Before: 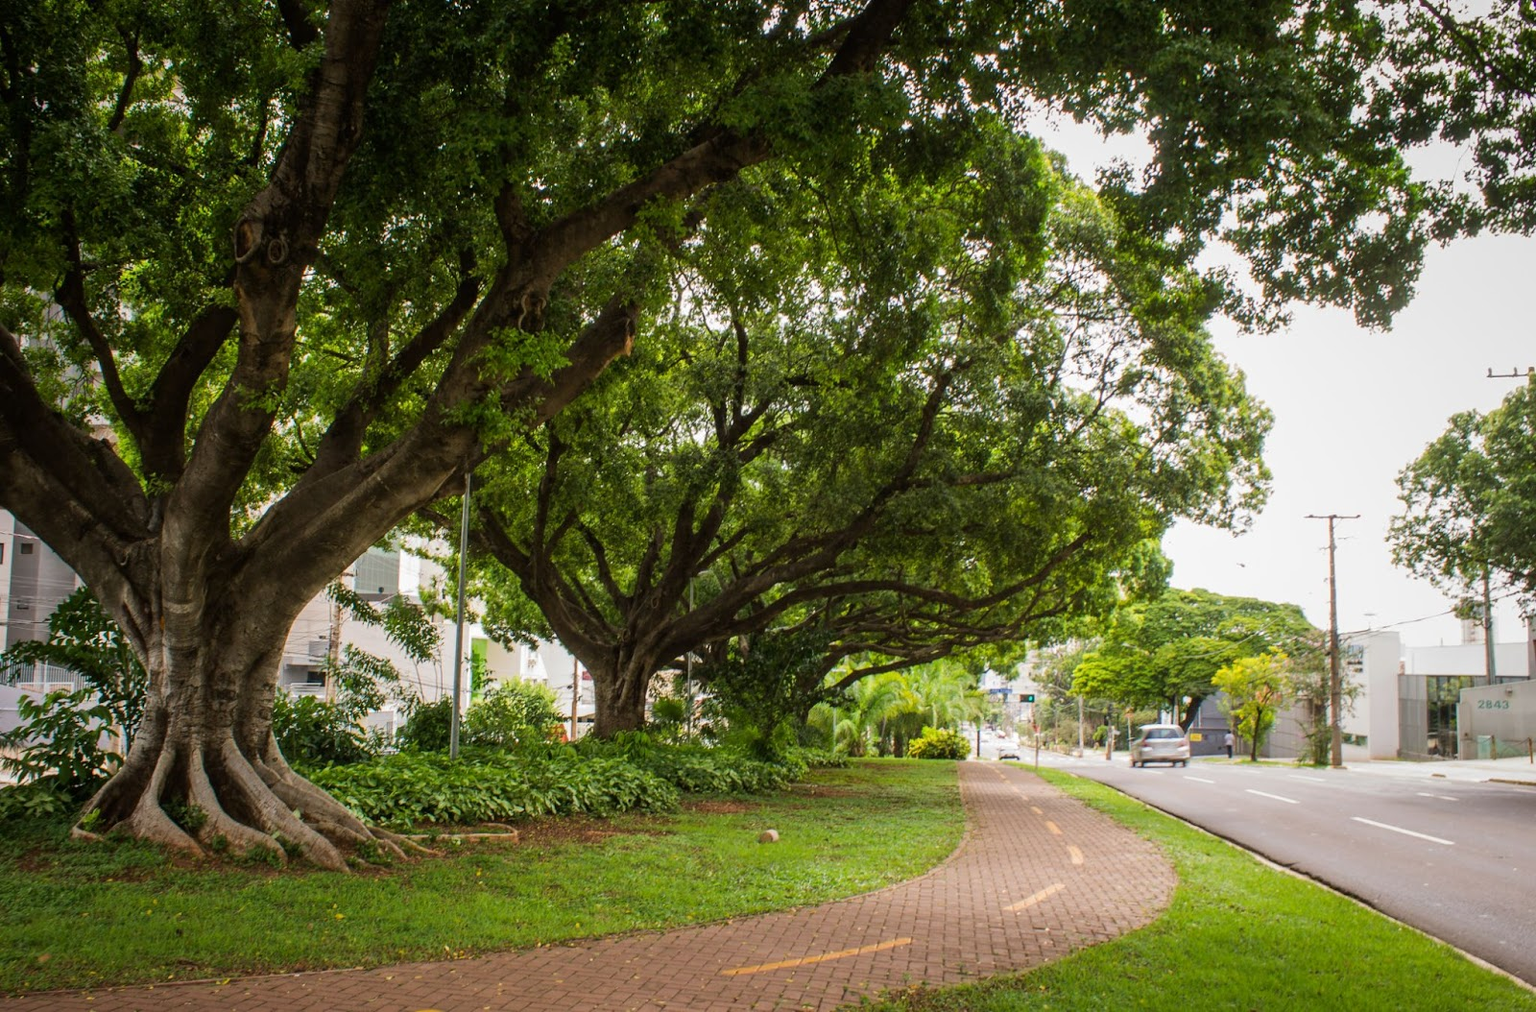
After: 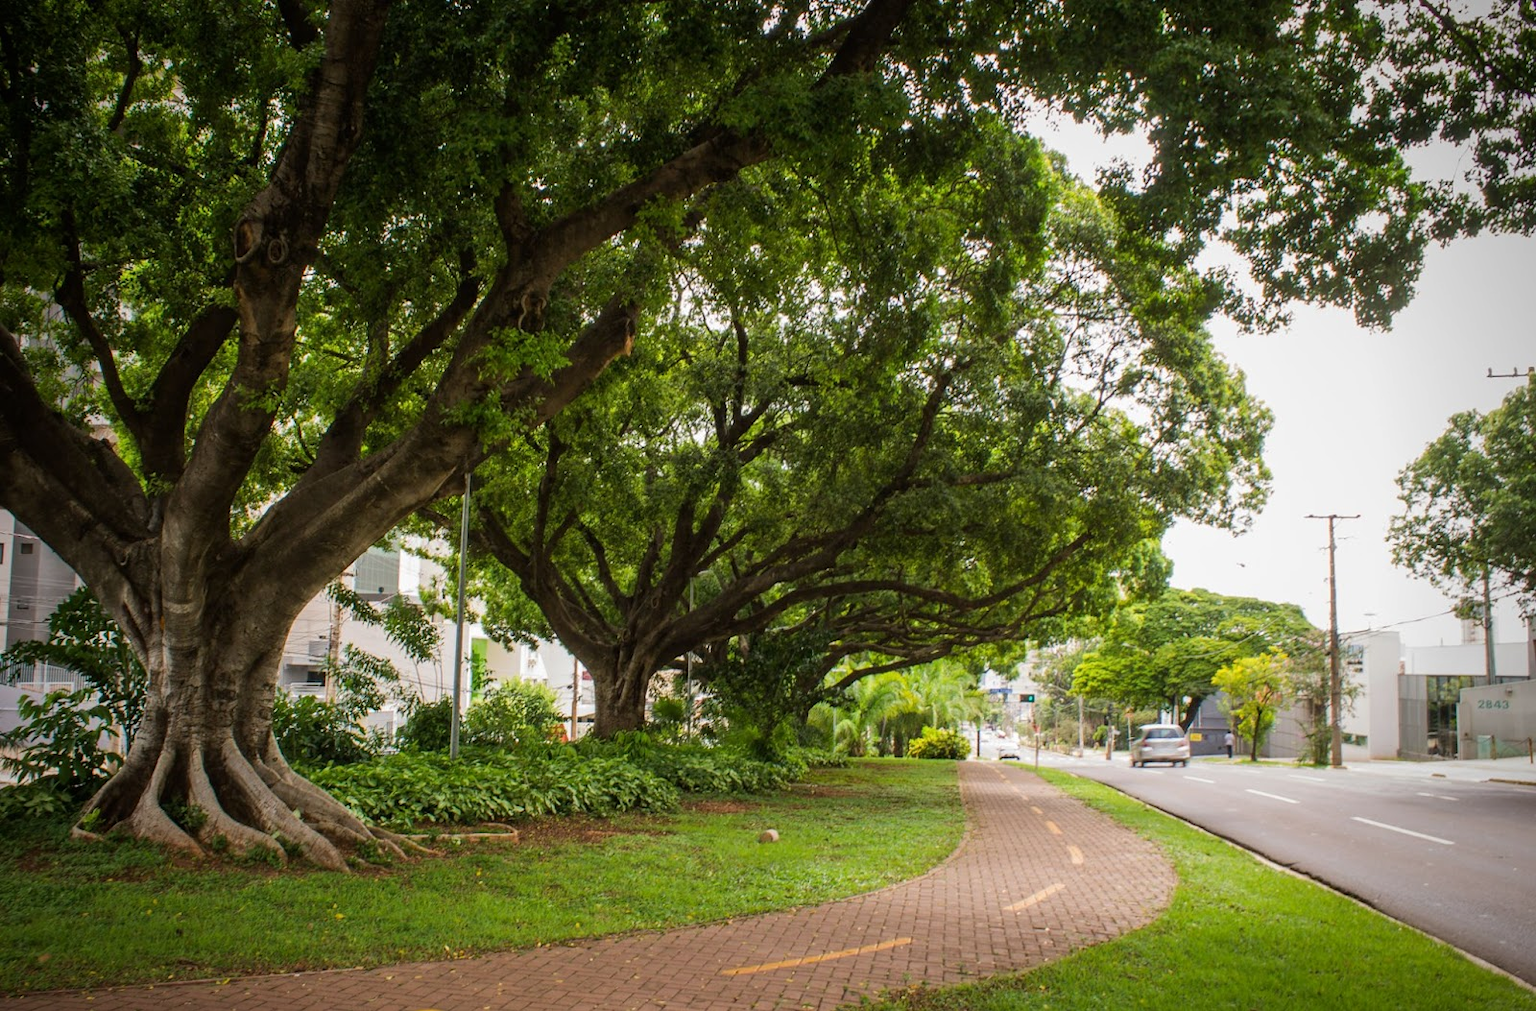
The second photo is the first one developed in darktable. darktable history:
vignetting: brightness -0.568, saturation 0.001, unbound false
